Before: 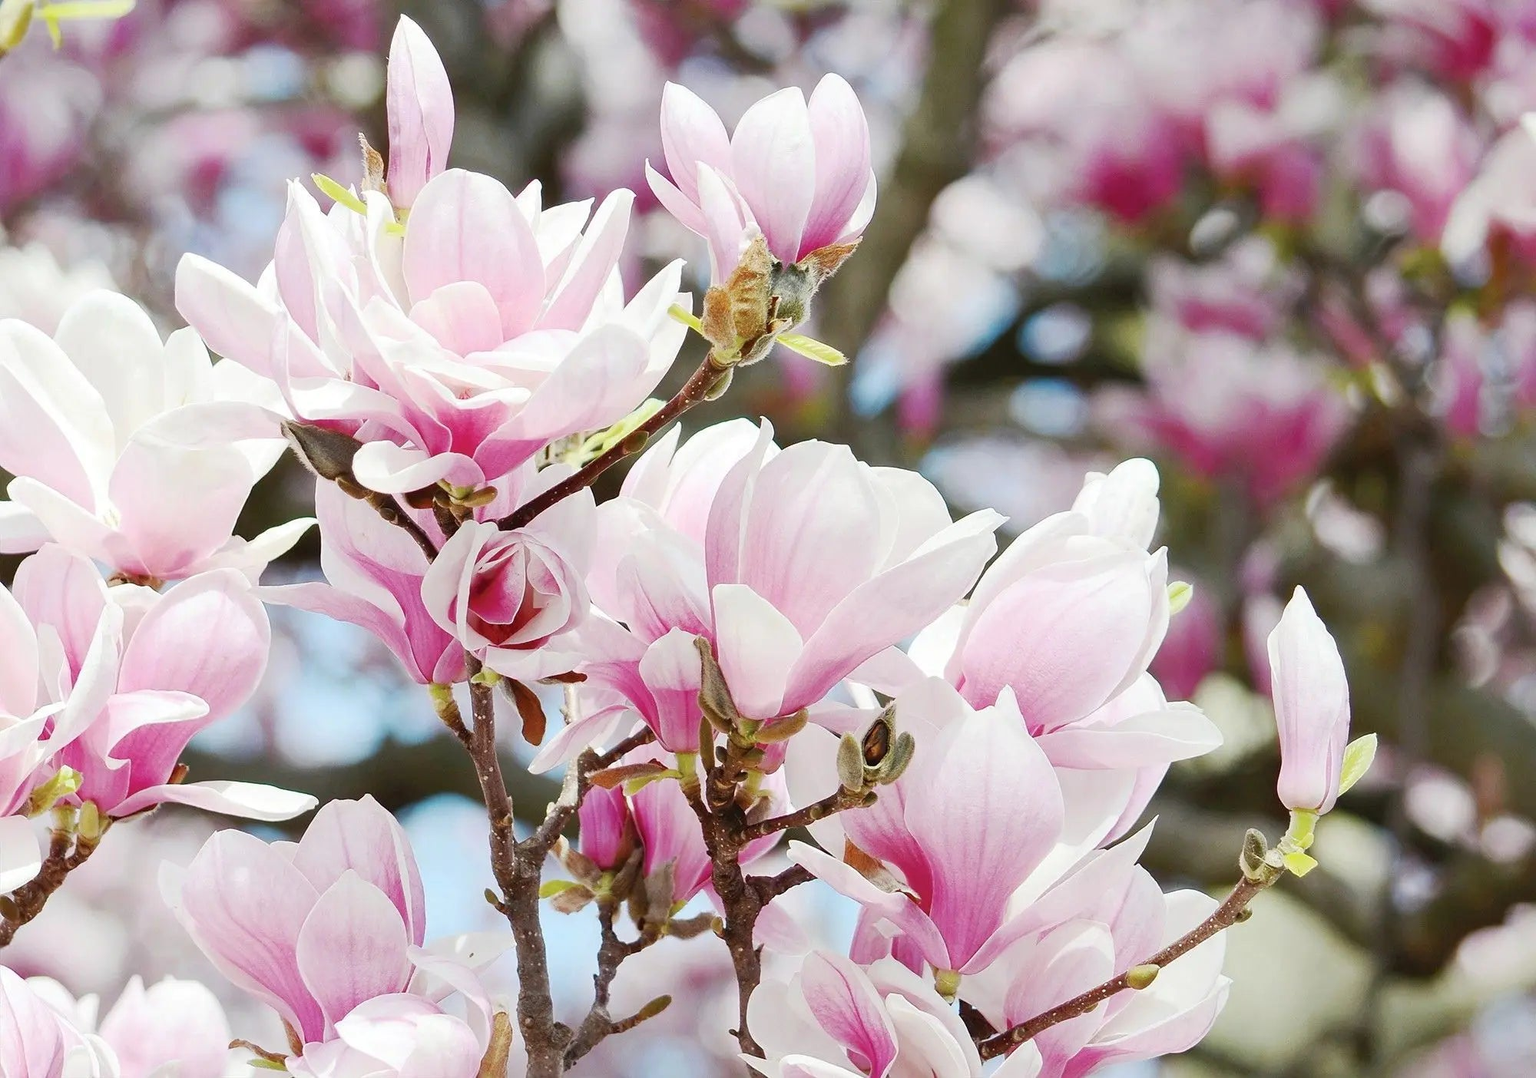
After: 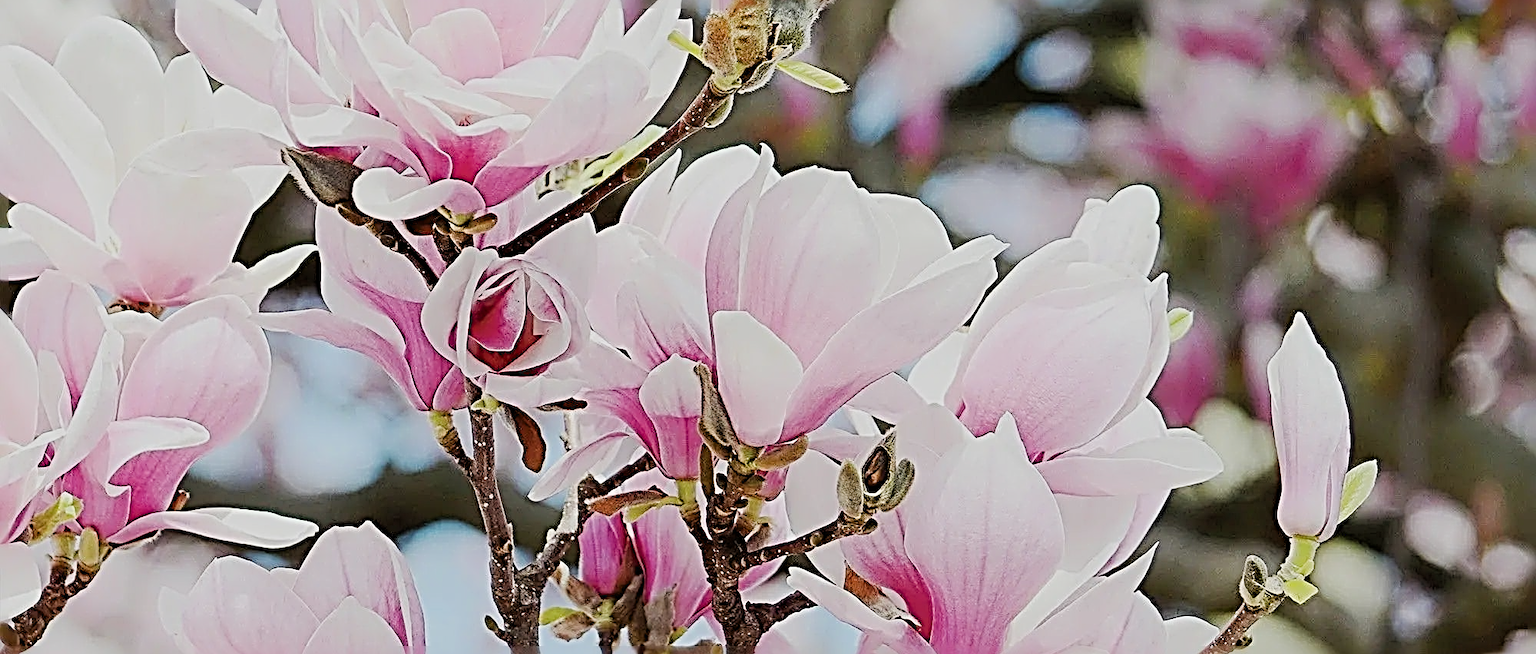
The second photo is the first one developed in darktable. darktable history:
filmic rgb: black relative exposure -7.65 EV, white relative exposure 4.56 EV, hardness 3.61
crop and rotate: top 25.357%, bottom 13.942%
sharpen: radius 4.001, amount 2
